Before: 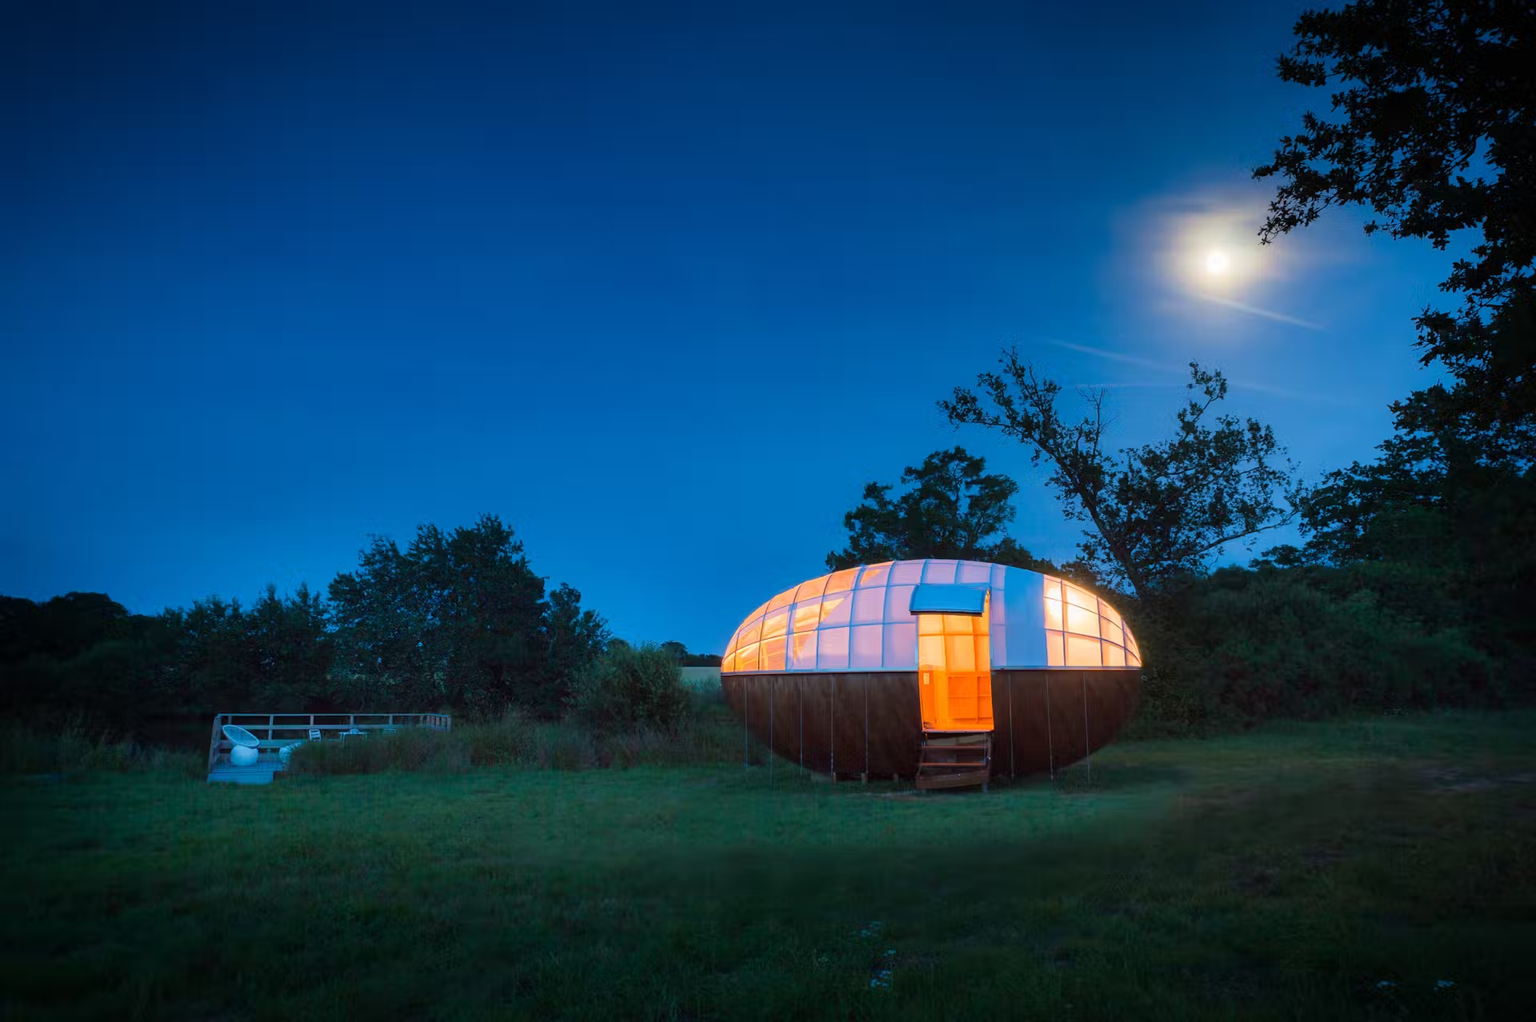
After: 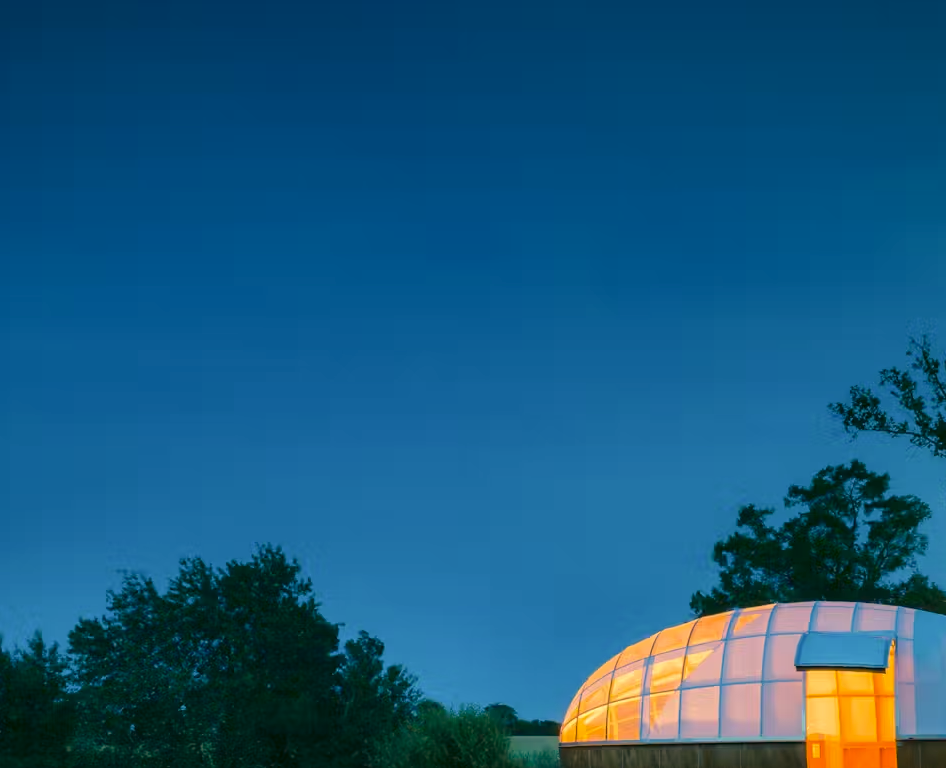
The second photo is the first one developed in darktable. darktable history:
color correction: highlights a* 5.3, highlights b* 24.26, shadows a* -15.58, shadows b* 4.02
crop: left 17.835%, top 7.675%, right 32.881%, bottom 32.213%
